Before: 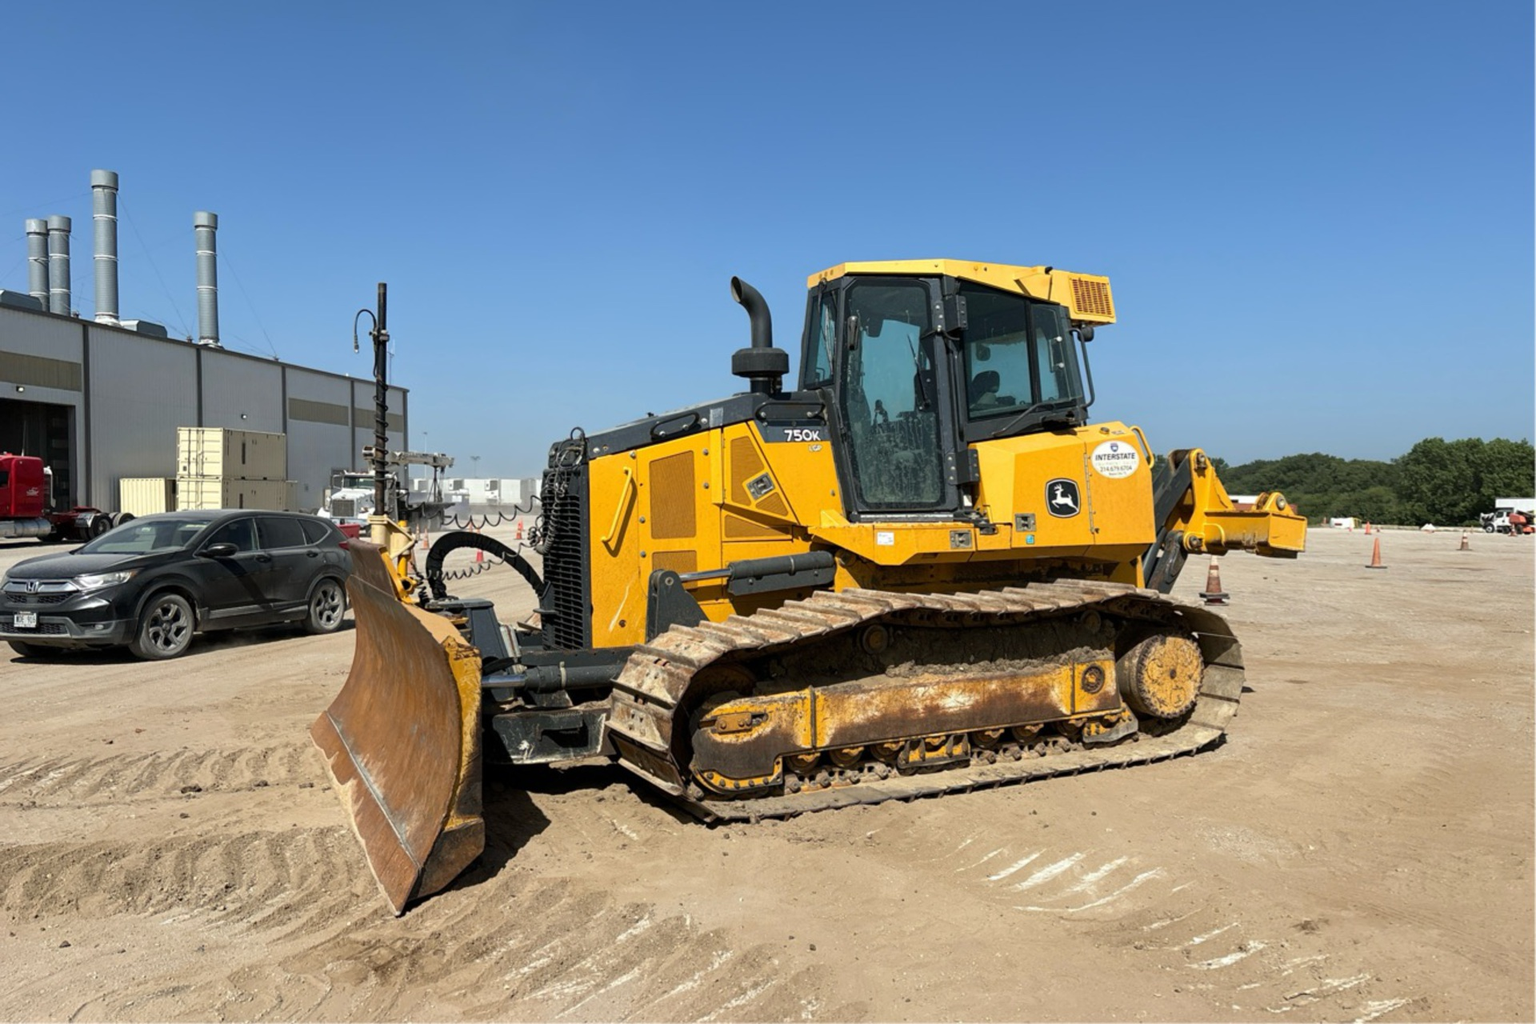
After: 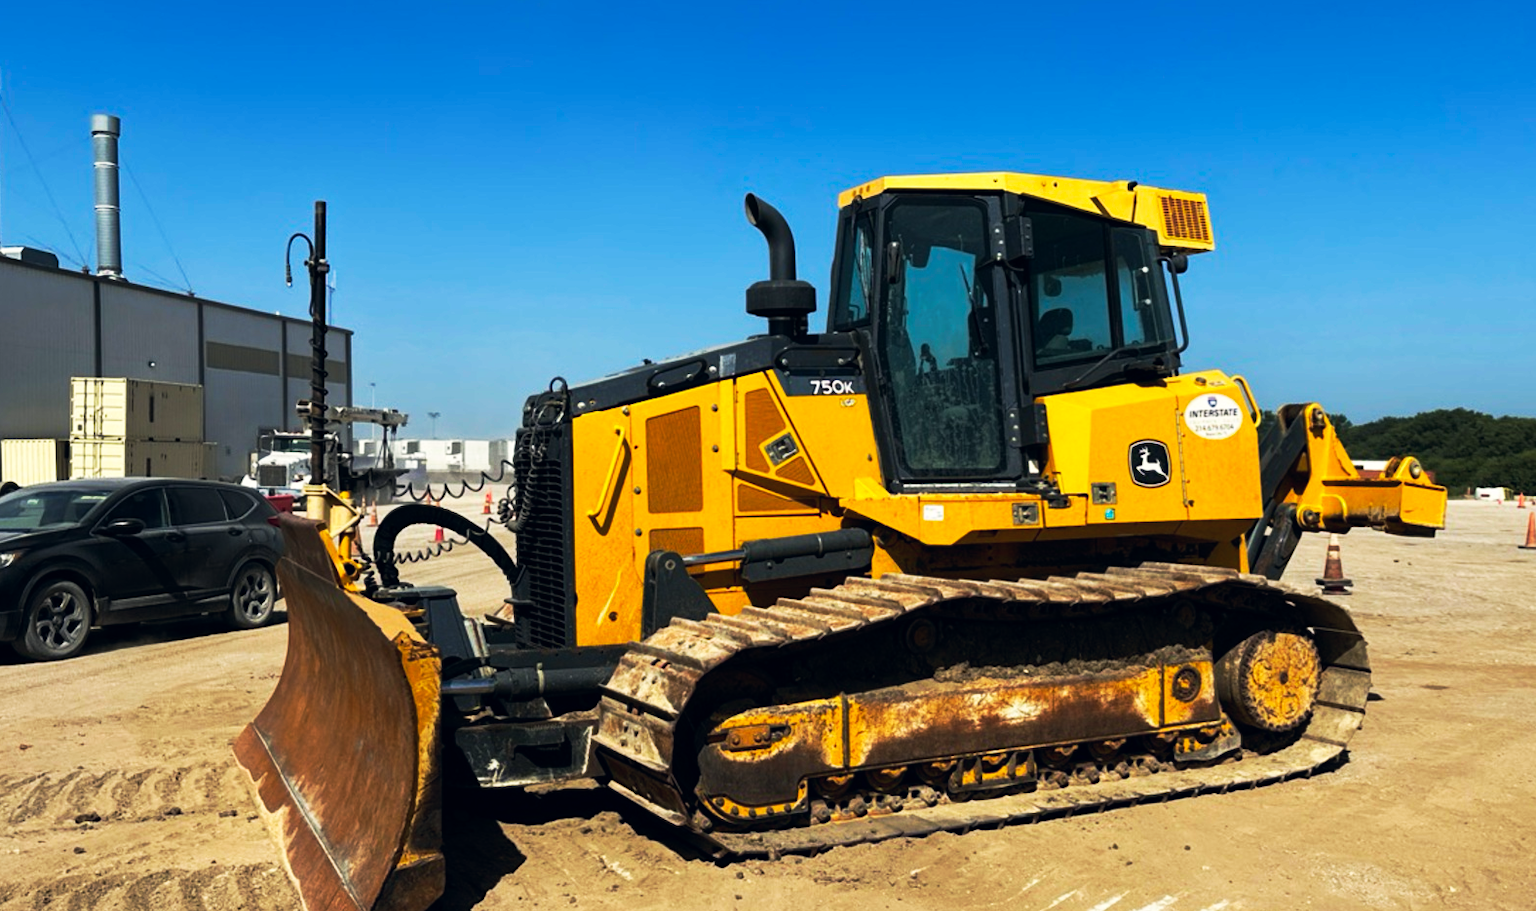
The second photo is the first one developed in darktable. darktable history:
base curve: curves: ch0 [(0, 0) (0.257, 0.25) (0.482, 0.586) (0.757, 0.871) (1, 1)], preserve colors none
crop: left 7.764%, top 11.54%, right 10.121%, bottom 15.391%
velvia: strength 8.97%
color correction: highlights a* 0.494, highlights b* 2.66, shadows a* -0.89, shadows b* -4.19
tone equalizer: on, module defaults
tone curve: curves: ch0 [(0, 0) (0.153, 0.06) (1, 1)], preserve colors none
